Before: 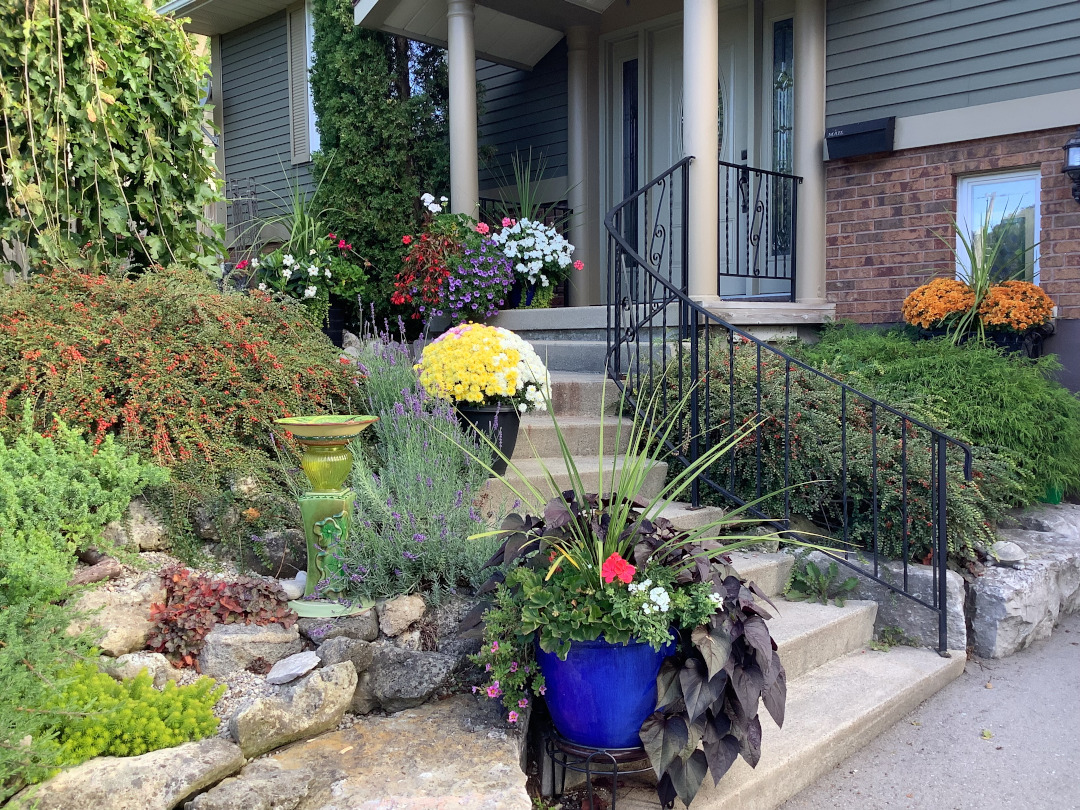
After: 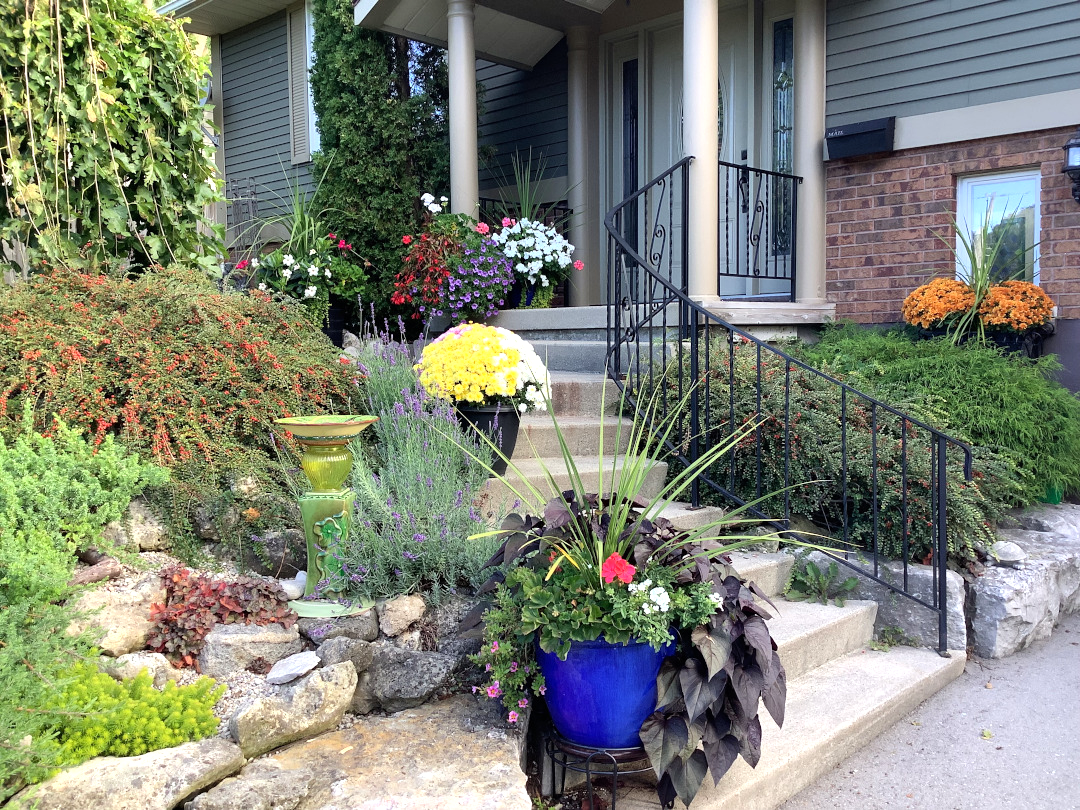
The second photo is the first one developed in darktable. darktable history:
tone equalizer: -8 EV -0.416 EV, -7 EV -0.389 EV, -6 EV -0.322 EV, -5 EV -0.191 EV, -3 EV 0.197 EV, -2 EV 0.334 EV, -1 EV 0.4 EV, +0 EV 0.391 EV
